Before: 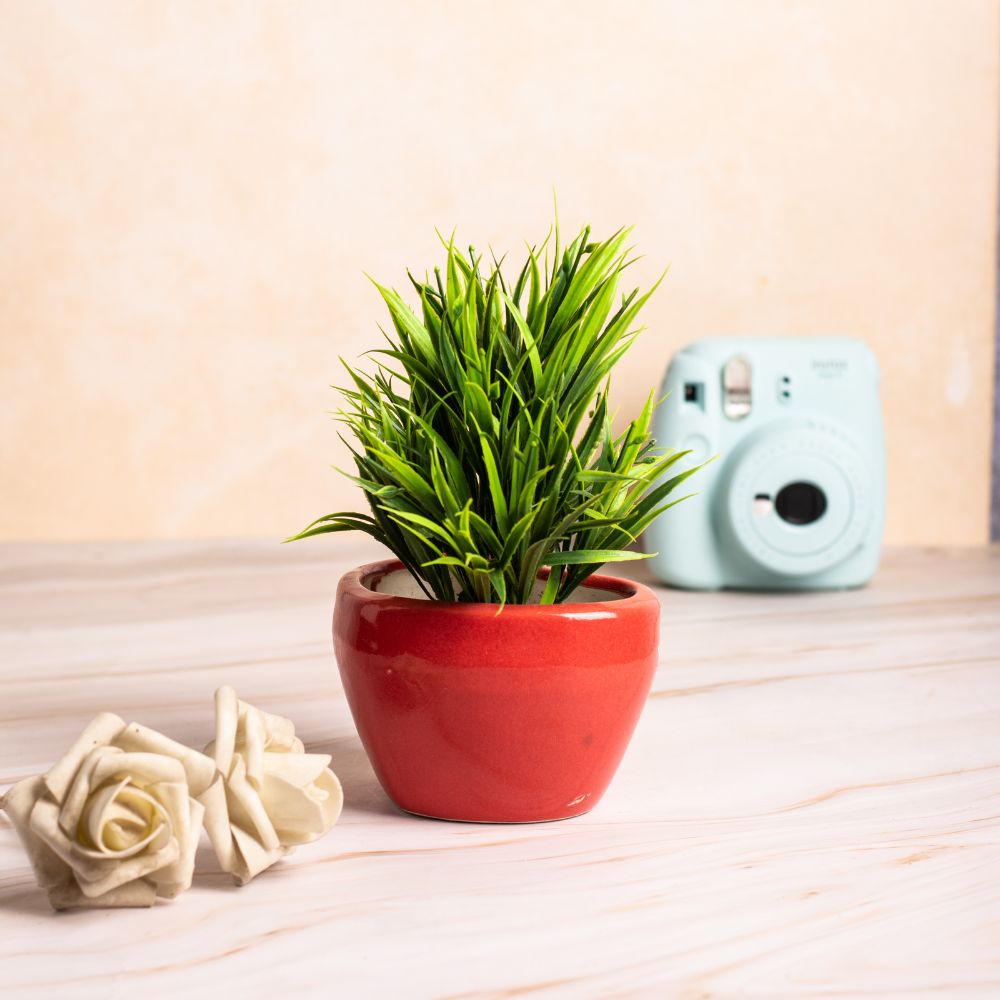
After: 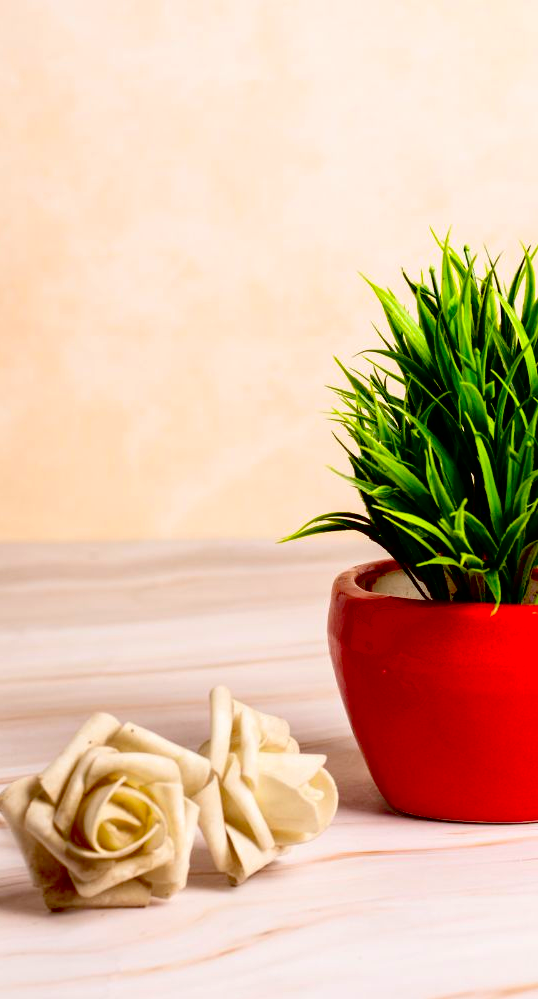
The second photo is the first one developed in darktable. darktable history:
crop: left 0.587%, right 45.588%, bottom 0.086%
contrast brightness saturation: brightness -0.02, saturation 0.35
exposure: black level correction 0.047, exposure 0.013 EV, compensate highlight preservation false
